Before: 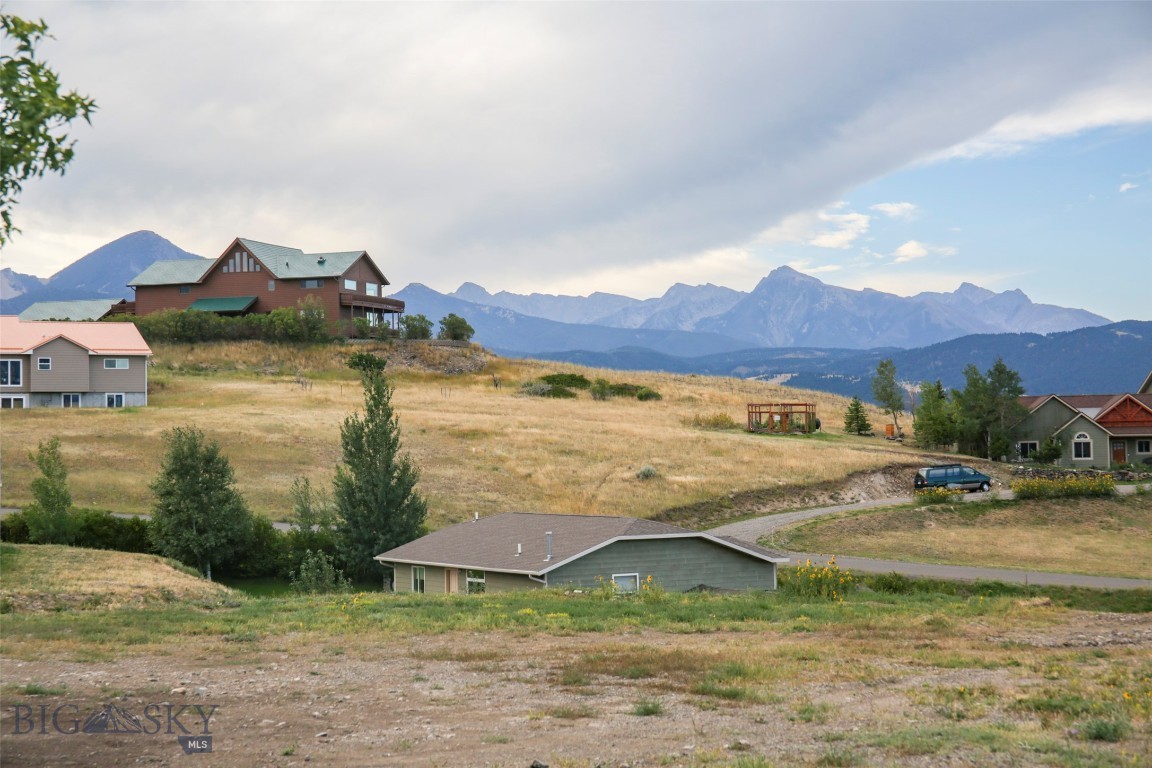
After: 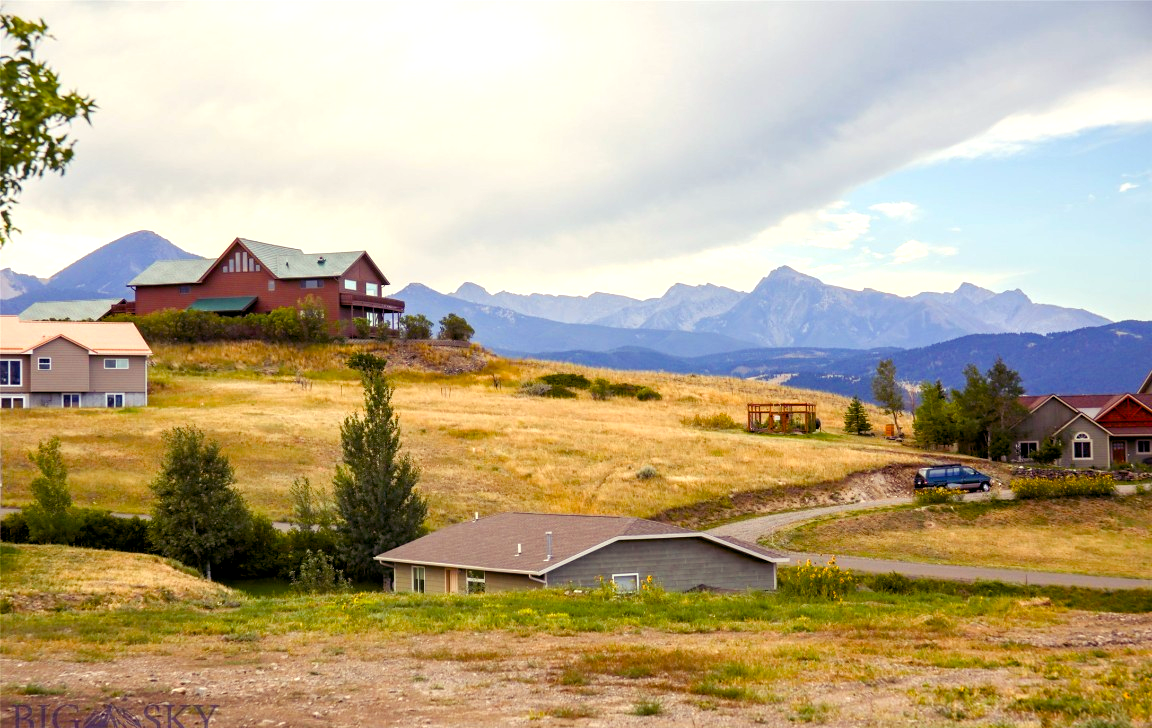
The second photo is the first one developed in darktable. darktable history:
color balance: output saturation 110%
crop and rotate: top 0%, bottom 5.097%
color balance rgb: shadows lift › luminance -21.66%, shadows lift › chroma 8.98%, shadows lift › hue 283.37°, power › chroma 1.55%, power › hue 25.59°, highlights gain › luminance 6.08%, highlights gain › chroma 2.55%, highlights gain › hue 90°, global offset › luminance -0.87%, perceptual saturation grading › global saturation 27.49%, perceptual saturation grading › highlights -28.39%, perceptual saturation grading › mid-tones 15.22%, perceptual saturation grading › shadows 33.98%, perceptual brilliance grading › highlights 10%, perceptual brilliance grading › mid-tones 5%
